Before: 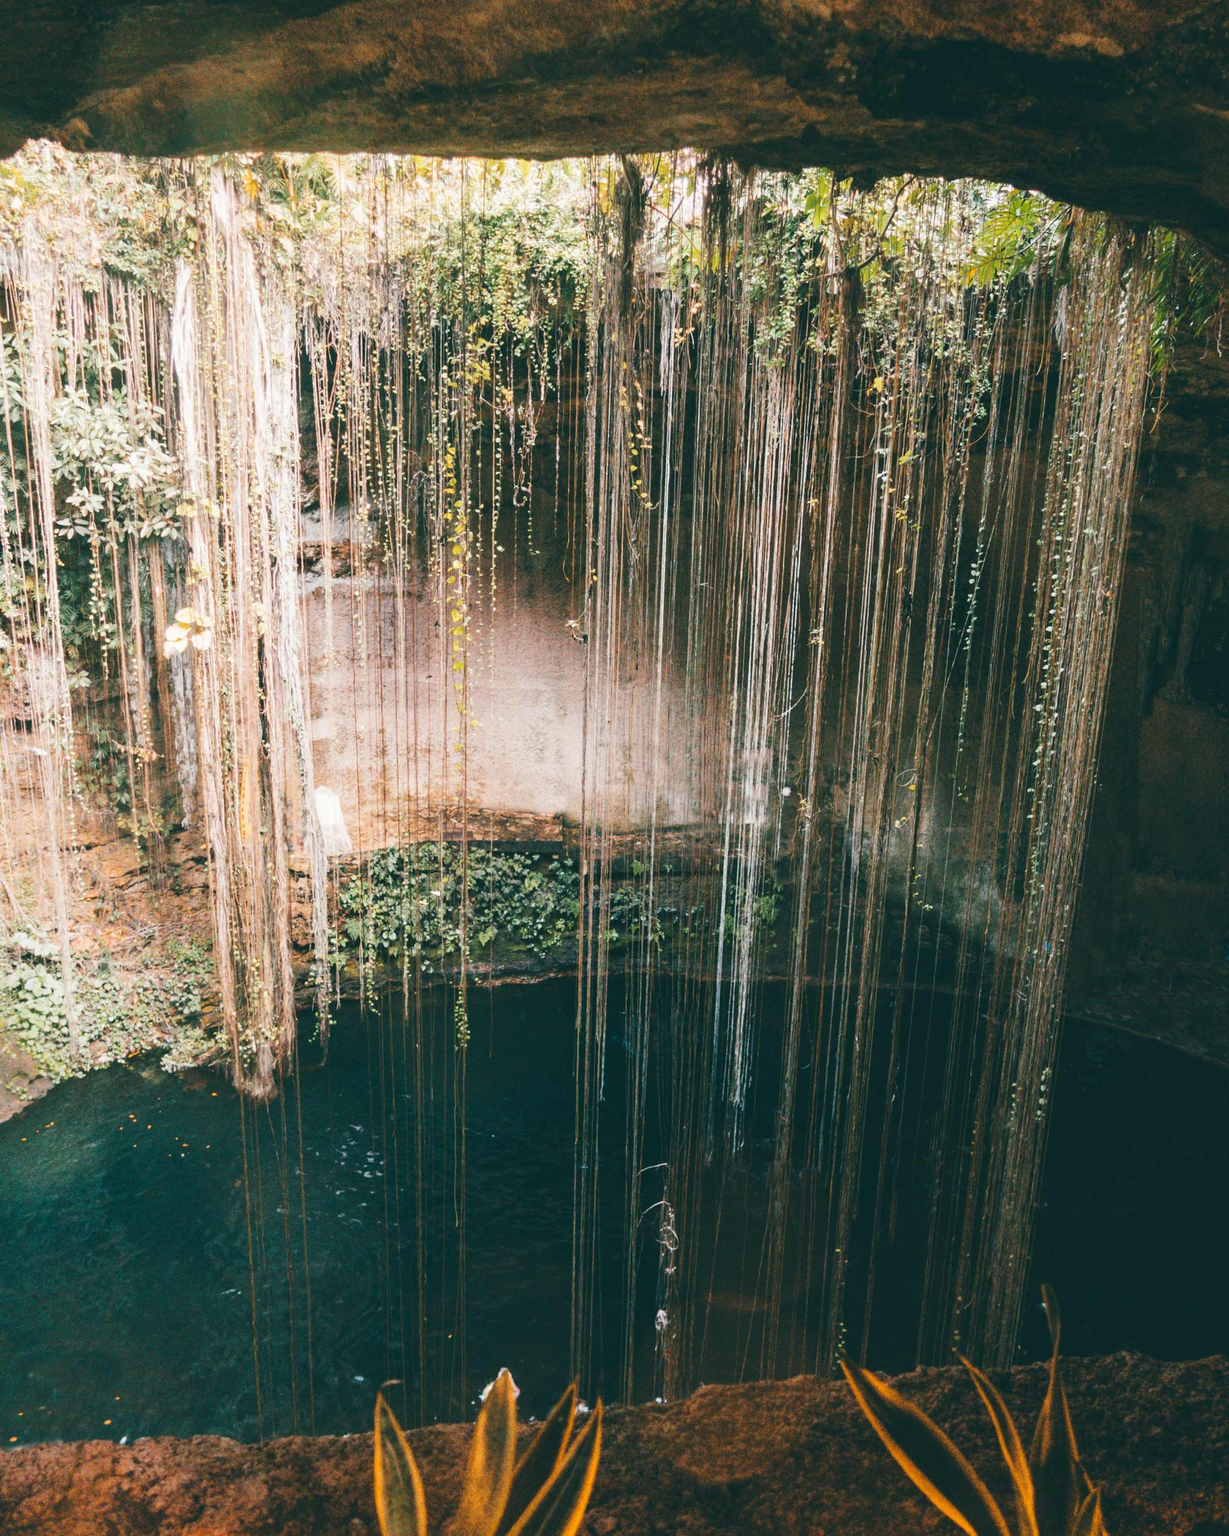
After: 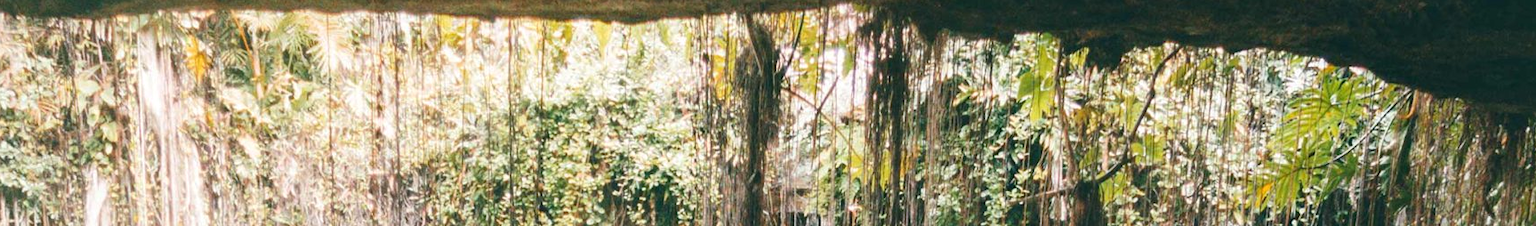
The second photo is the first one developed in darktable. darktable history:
crop and rotate: left 9.644%, top 9.491%, right 6.021%, bottom 80.509%
local contrast: mode bilateral grid, contrast 20, coarseness 50, detail 120%, midtone range 0.2
